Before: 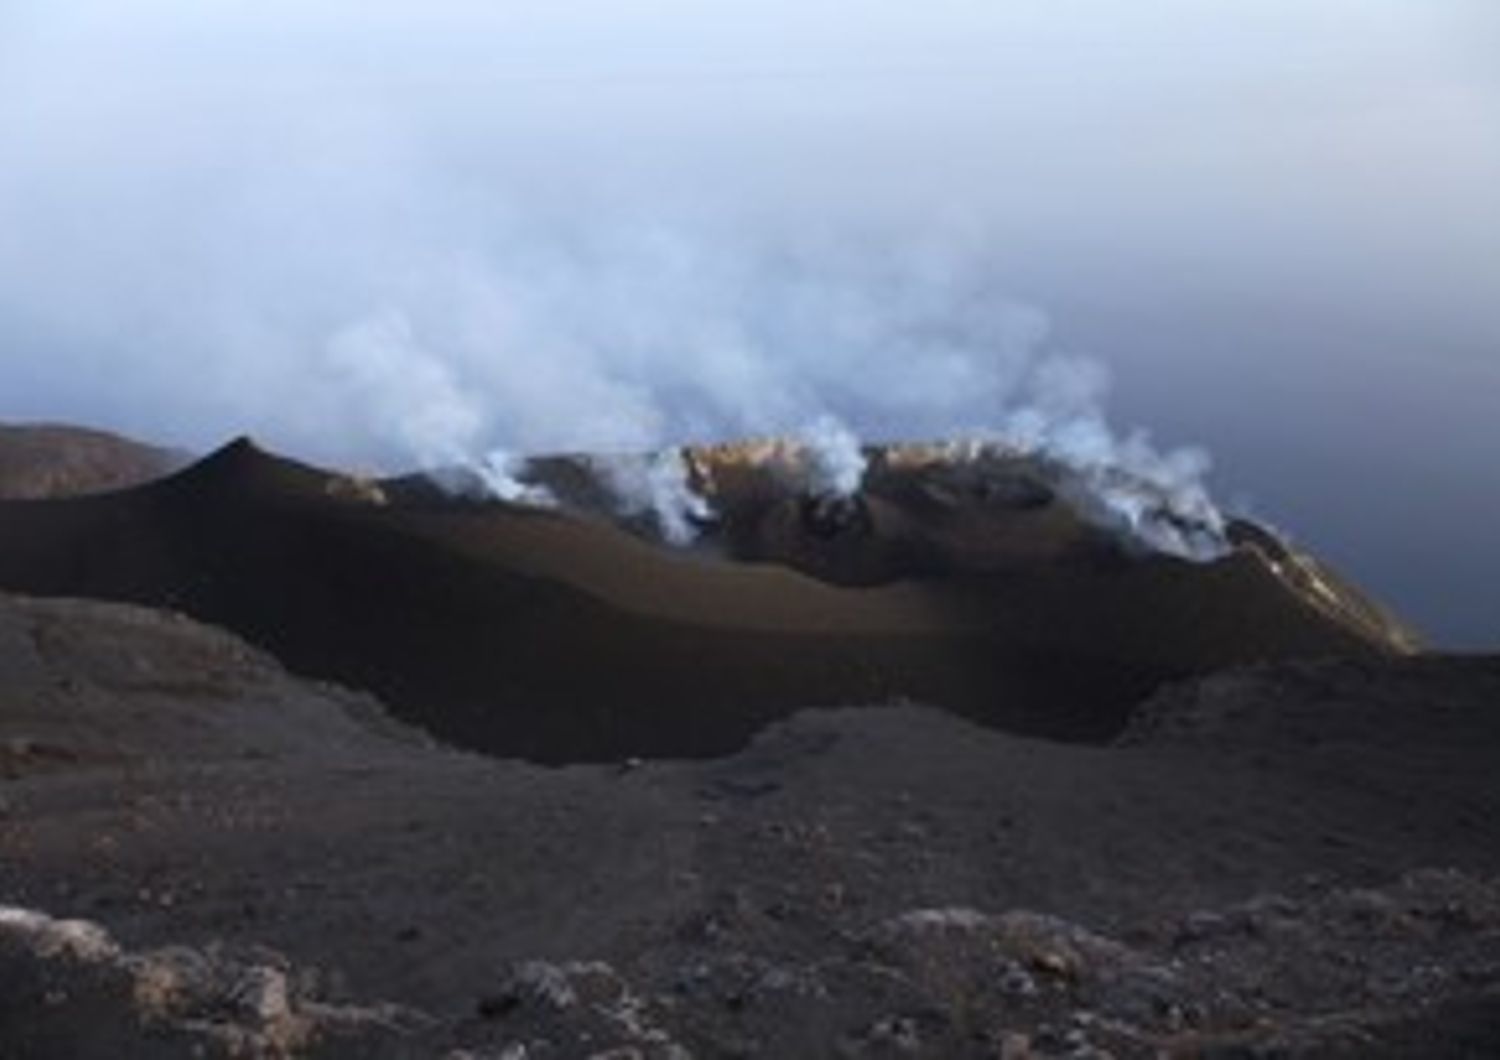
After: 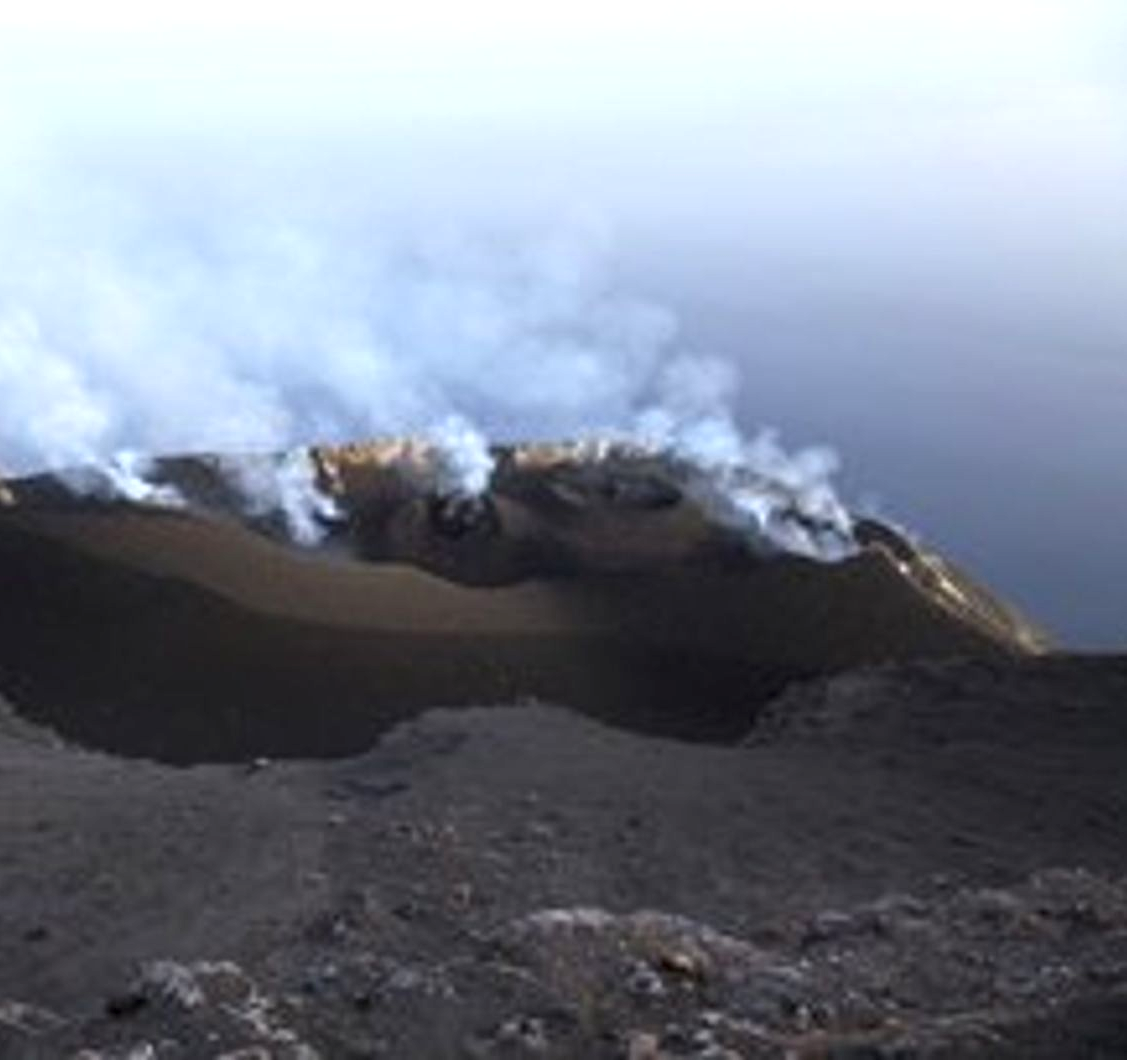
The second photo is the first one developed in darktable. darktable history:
exposure: exposure 0.565 EV, compensate exposure bias true, compensate highlight preservation false
crop and rotate: left 24.825%
local contrast: highlights 82%, shadows 82%
